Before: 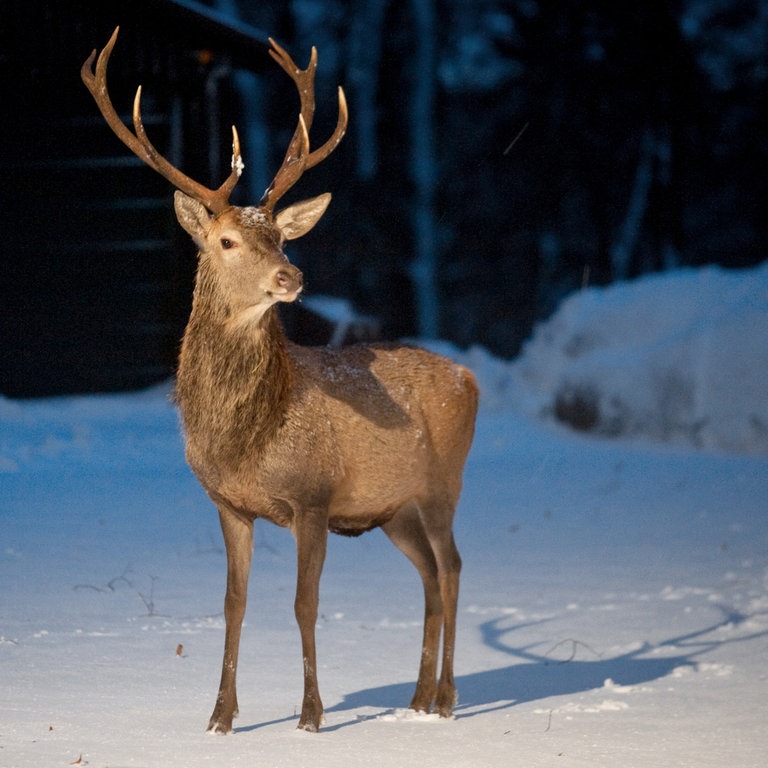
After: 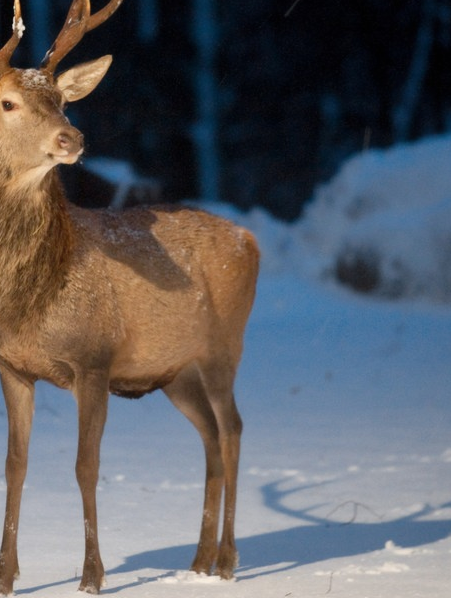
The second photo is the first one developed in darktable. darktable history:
crop and rotate: left 28.54%, top 17.997%, right 12.725%, bottom 4.052%
contrast equalizer: octaves 7, y [[0.502, 0.505, 0.512, 0.529, 0.564, 0.588], [0.5 ×6], [0.502, 0.505, 0.512, 0.529, 0.564, 0.588], [0, 0.001, 0.001, 0.004, 0.008, 0.011], [0, 0.001, 0.001, 0.004, 0.008, 0.011]], mix -0.994
